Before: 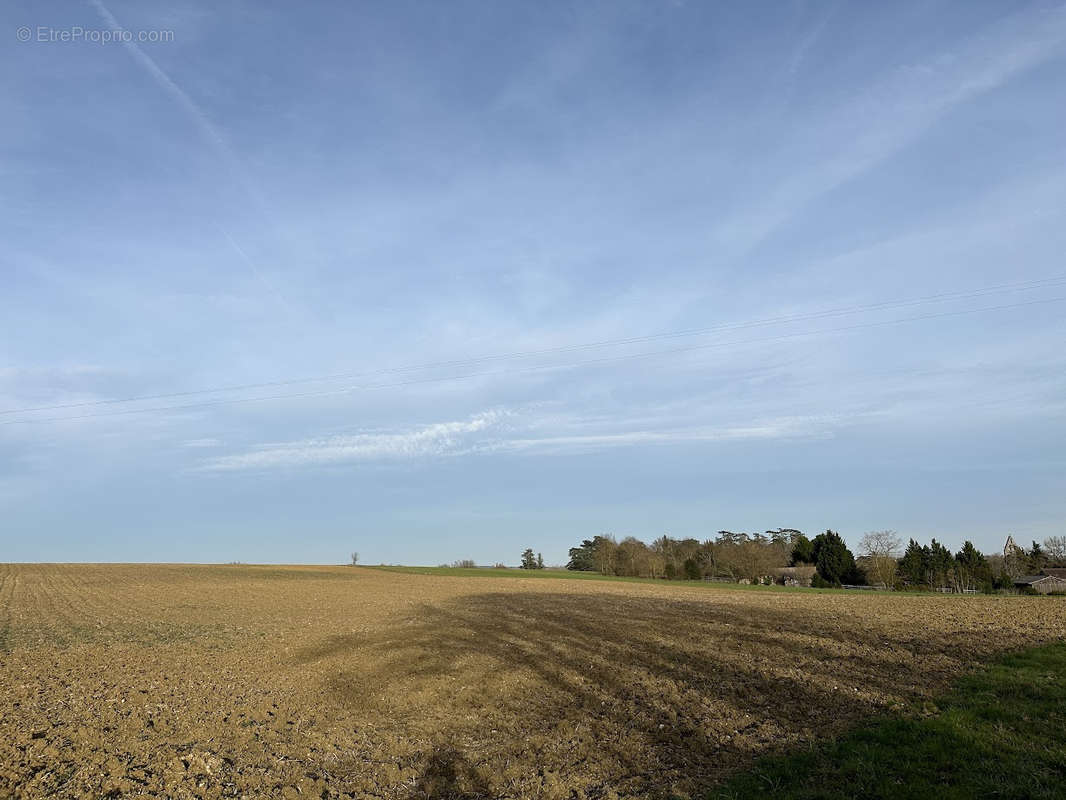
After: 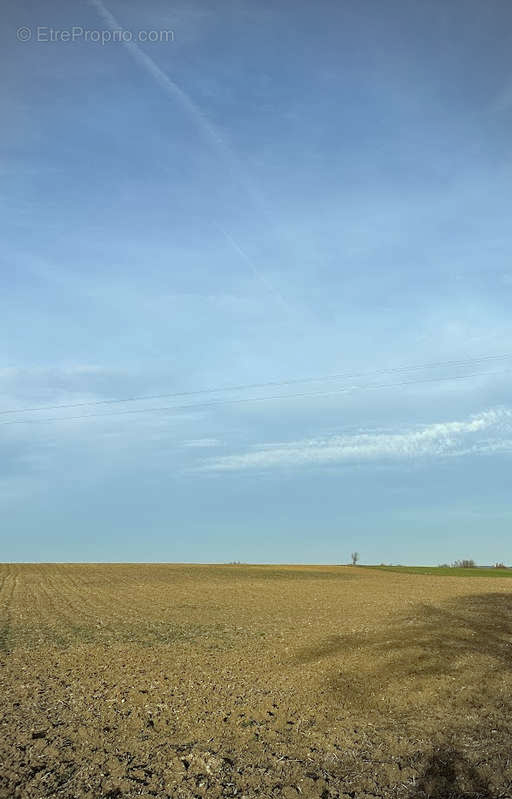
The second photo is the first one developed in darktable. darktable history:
crop and rotate: left 0.043%, right 51.87%
color correction: highlights a* -6.45, highlights b* 0.847
vignetting: fall-off radius 60.97%, unbound false
haze removal: compatibility mode true
